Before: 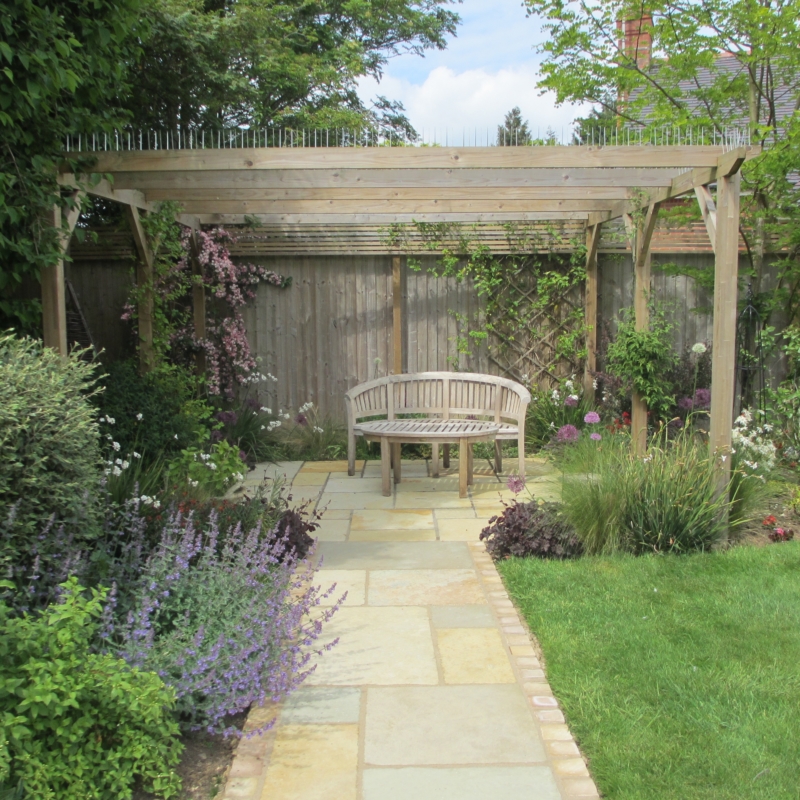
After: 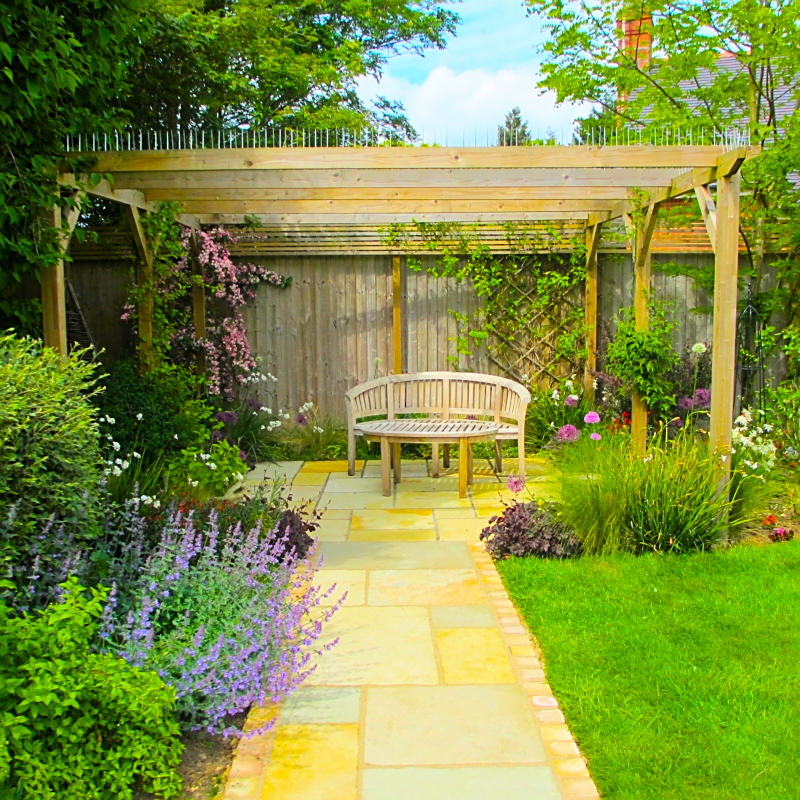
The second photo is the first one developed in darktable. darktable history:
color balance rgb: linear chroma grading › global chroma 42%, perceptual saturation grading › global saturation 42%, global vibrance 33%
sharpen: on, module defaults
tone curve: curves: ch0 [(0, 0) (0.004, 0.001) (0.133, 0.112) (0.325, 0.362) (0.832, 0.893) (1, 1)], color space Lab, linked channels, preserve colors none
